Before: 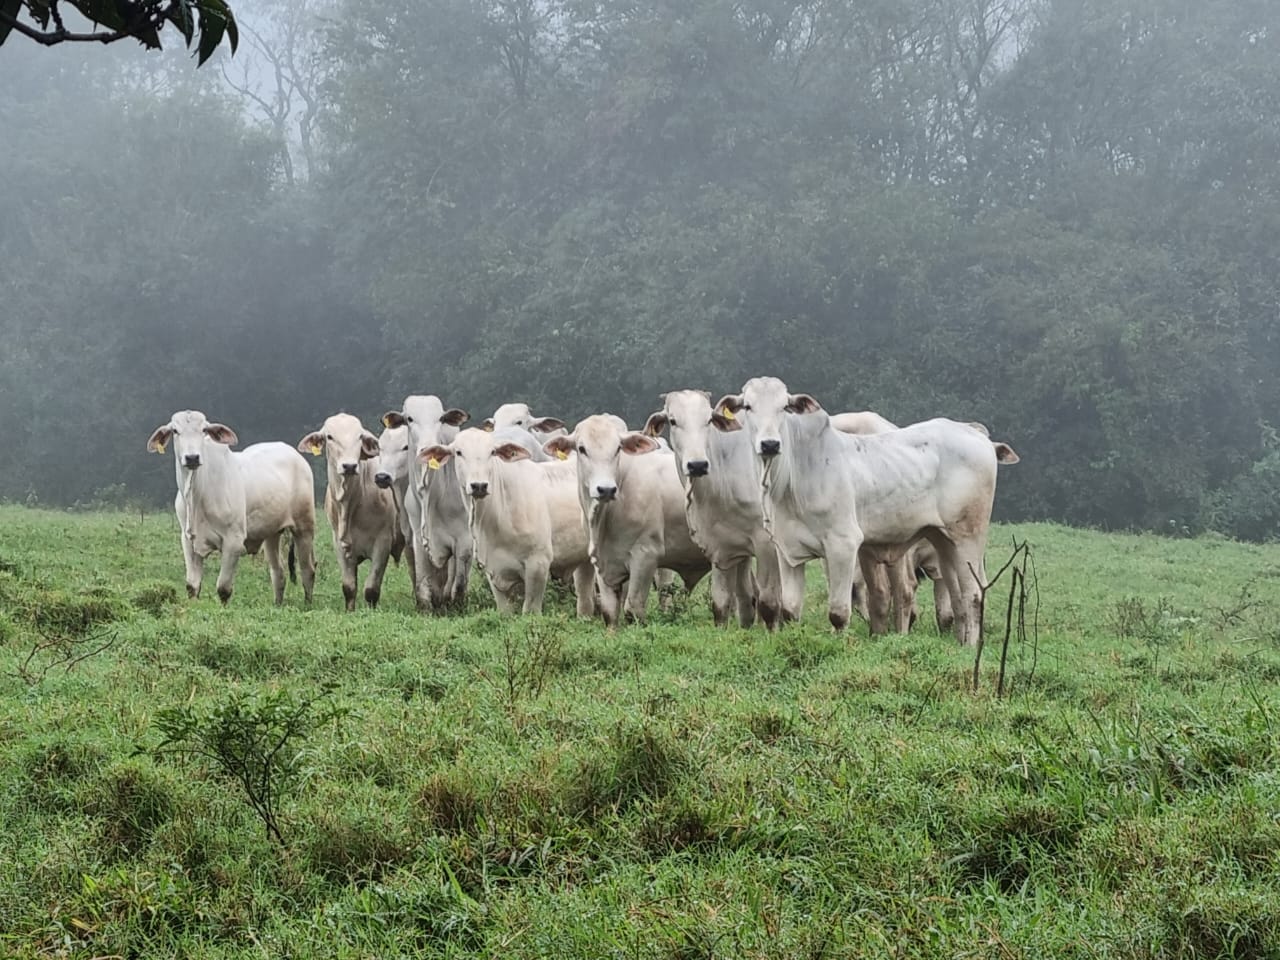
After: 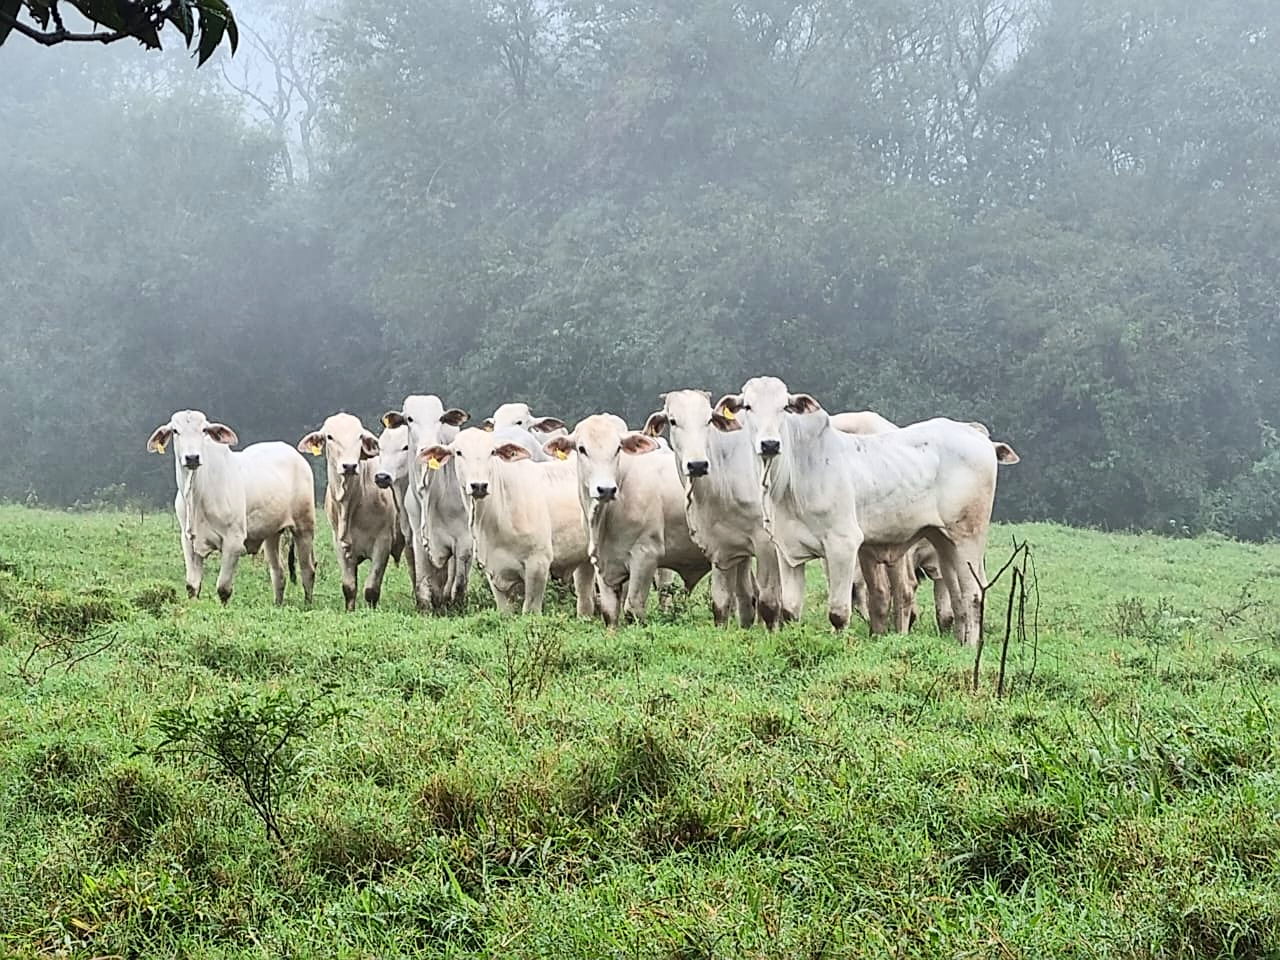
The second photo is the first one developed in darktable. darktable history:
sharpen: amount 0.575
contrast brightness saturation: contrast 0.2, brightness 0.16, saturation 0.22
